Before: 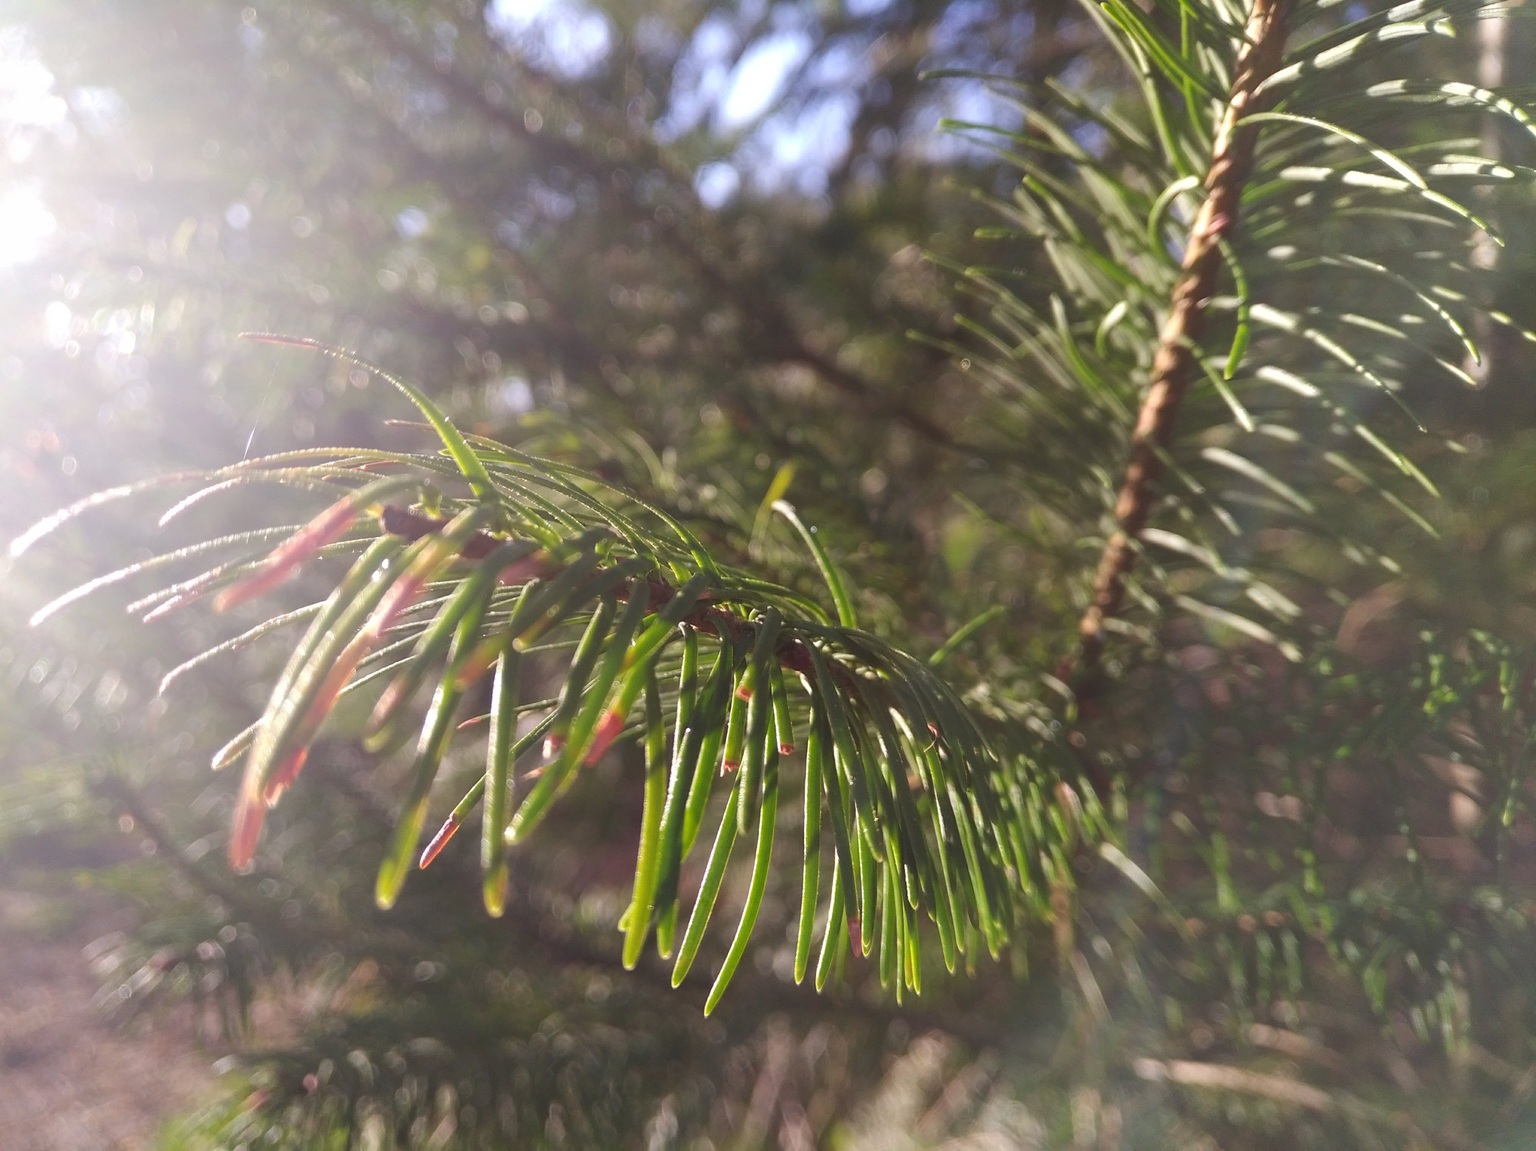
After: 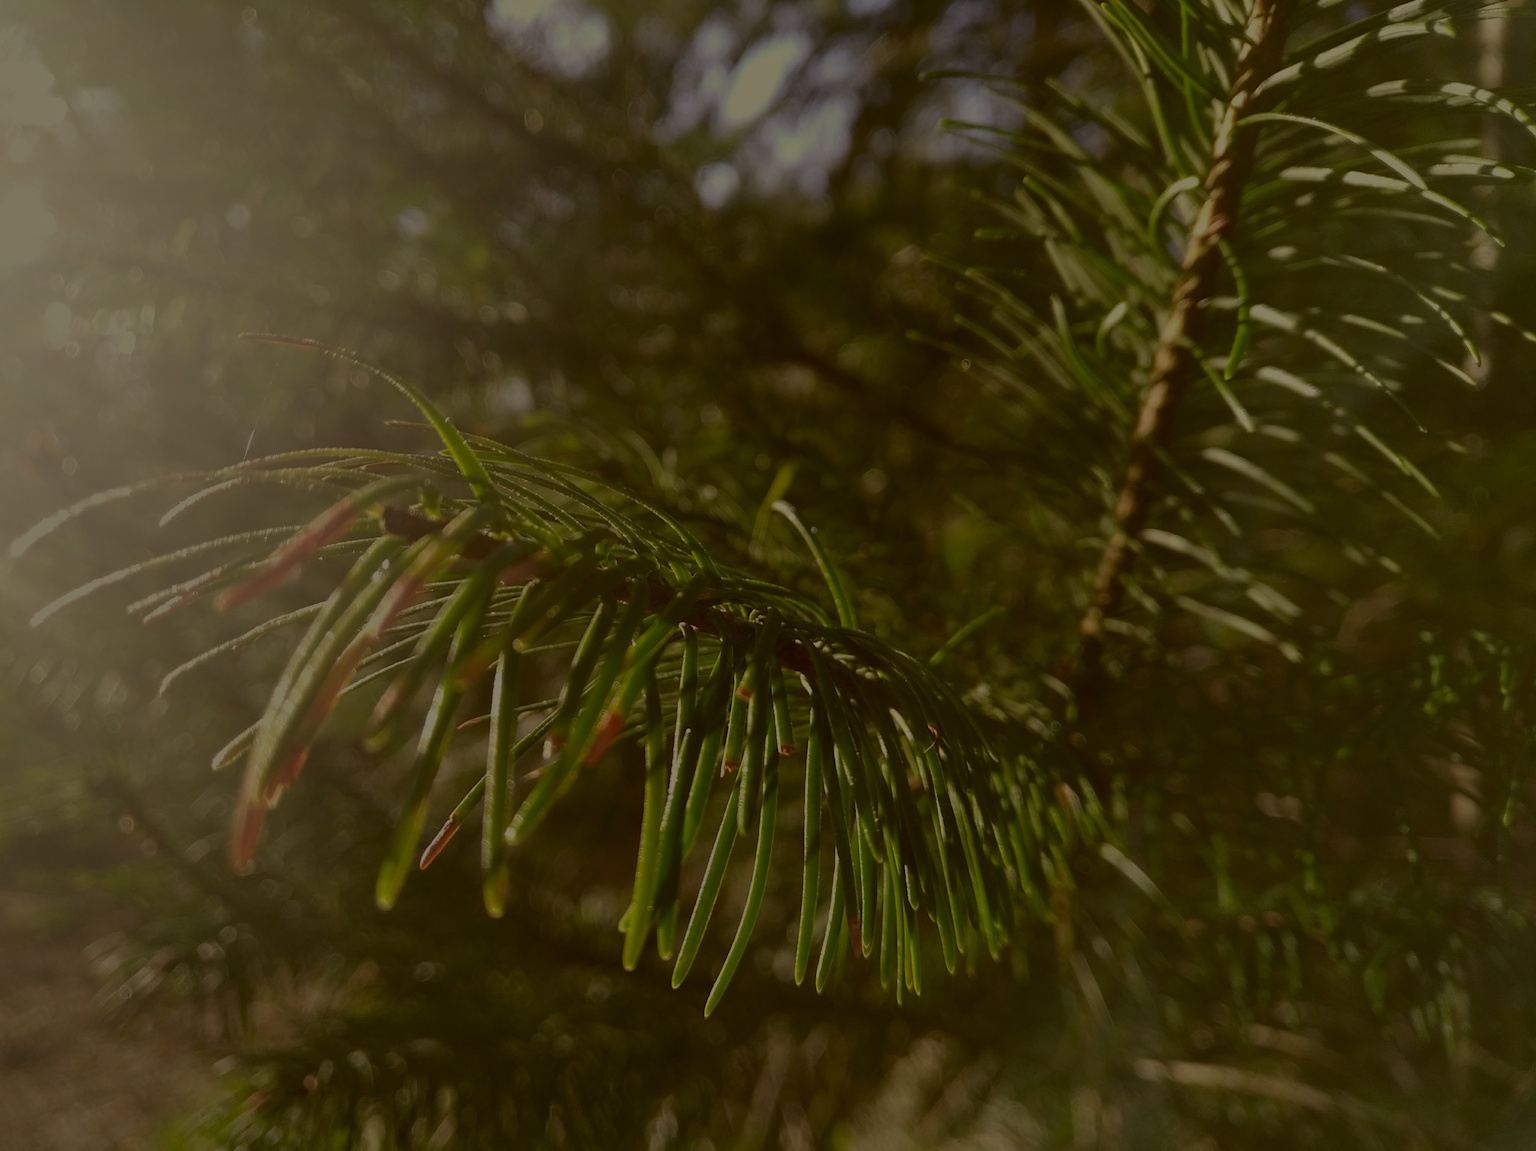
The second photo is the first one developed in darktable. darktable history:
exposure: exposure -2.446 EV, compensate highlight preservation false
color correction: highlights a* -1.43, highlights b* 10.12, shadows a* 0.395, shadows b* 19.35
shadows and highlights: radius 108.52, shadows 23.73, highlights -59.32, low approximation 0.01, soften with gaussian
